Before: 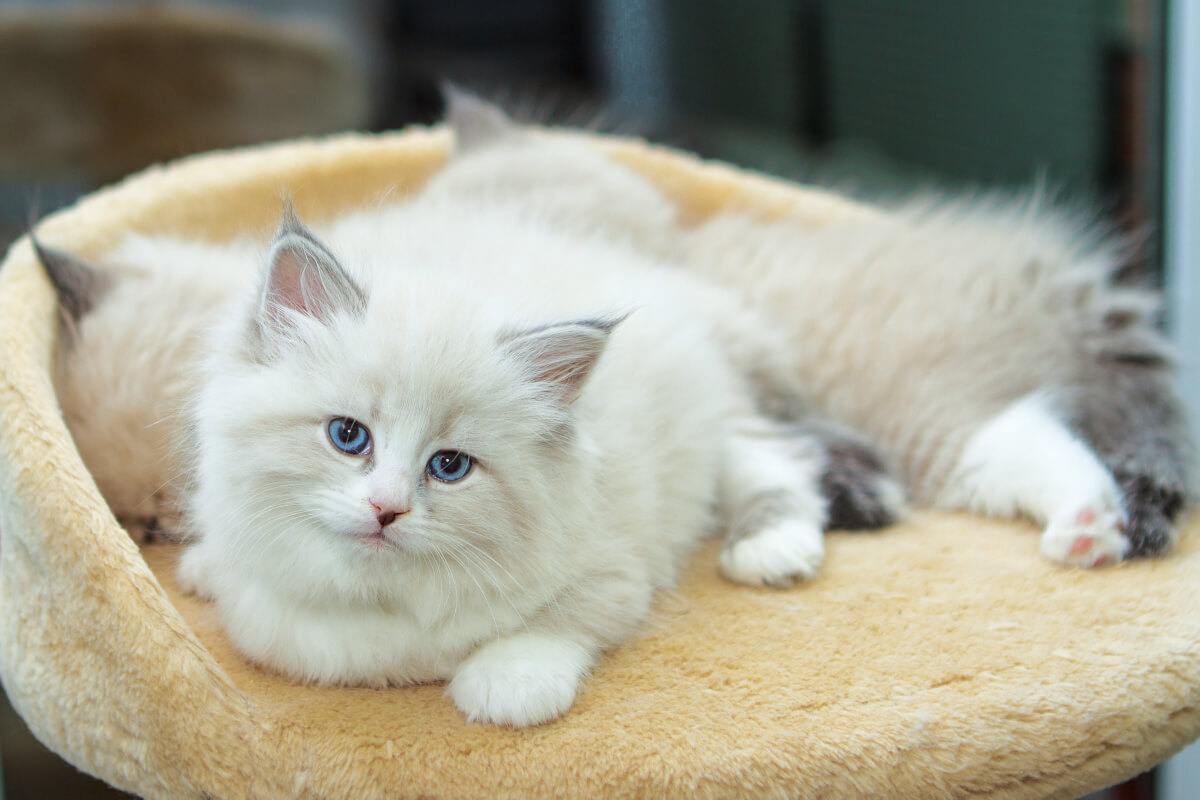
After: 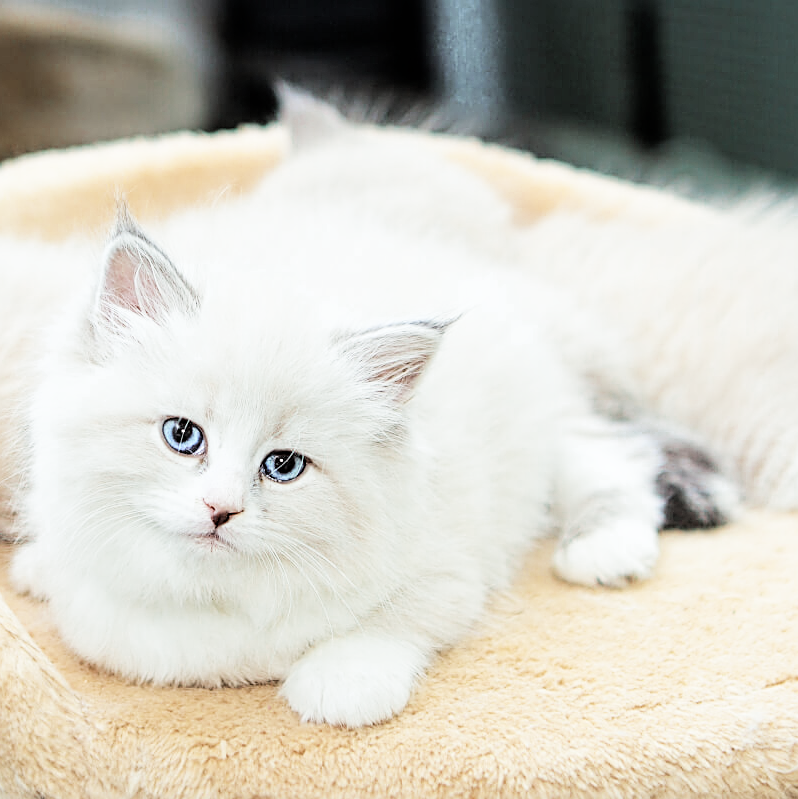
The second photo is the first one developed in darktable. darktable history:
crop and rotate: left 13.899%, right 19.576%
contrast equalizer: y [[0.502, 0.505, 0.512, 0.529, 0.564, 0.588], [0.5 ×6], [0.502, 0.505, 0.512, 0.529, 0.564, 0.588], [0, 0.001, 0.001, 0.004, 0.008, 0.011], [0, 0.001, 0.001, 0.004, 0.008, 0.011]]
filmic rgb: black relative exposure -5.09 EV, white relative exposure 3.99 EV, hardness 2.9, contrast 1.299, highlights saturation mix -31.49%
sharpen: on, module defaults
exposure: black level correction 0, exposure 1.2 EV, compensate exposure bias true, compensate highlight preservation false
color zones: curves: ch0 [(0, 0.5) (0.125, 0.4) (0.25, 0.5) (0.375, 0.4) (0.5, 0.4) (0.625, 0.6) (0.75, 0.6) (0.875, 0.5)]; ch1 [(0, 0.35) (0.125, 0.45) (0.25, 0.35) (0.375, 0.35) (0.5, 0.35) (0.625, 0.35) (0.75, 0.45) (0.875, 0.35)]; ch2 [(0, 0.6) (0.125, 0.5) (0.25, 0.5) (0.375, 0.6) (0.5, 0.6) (0.625, 0.5) (0.75, 0.5) (0.875, 0.5)]
